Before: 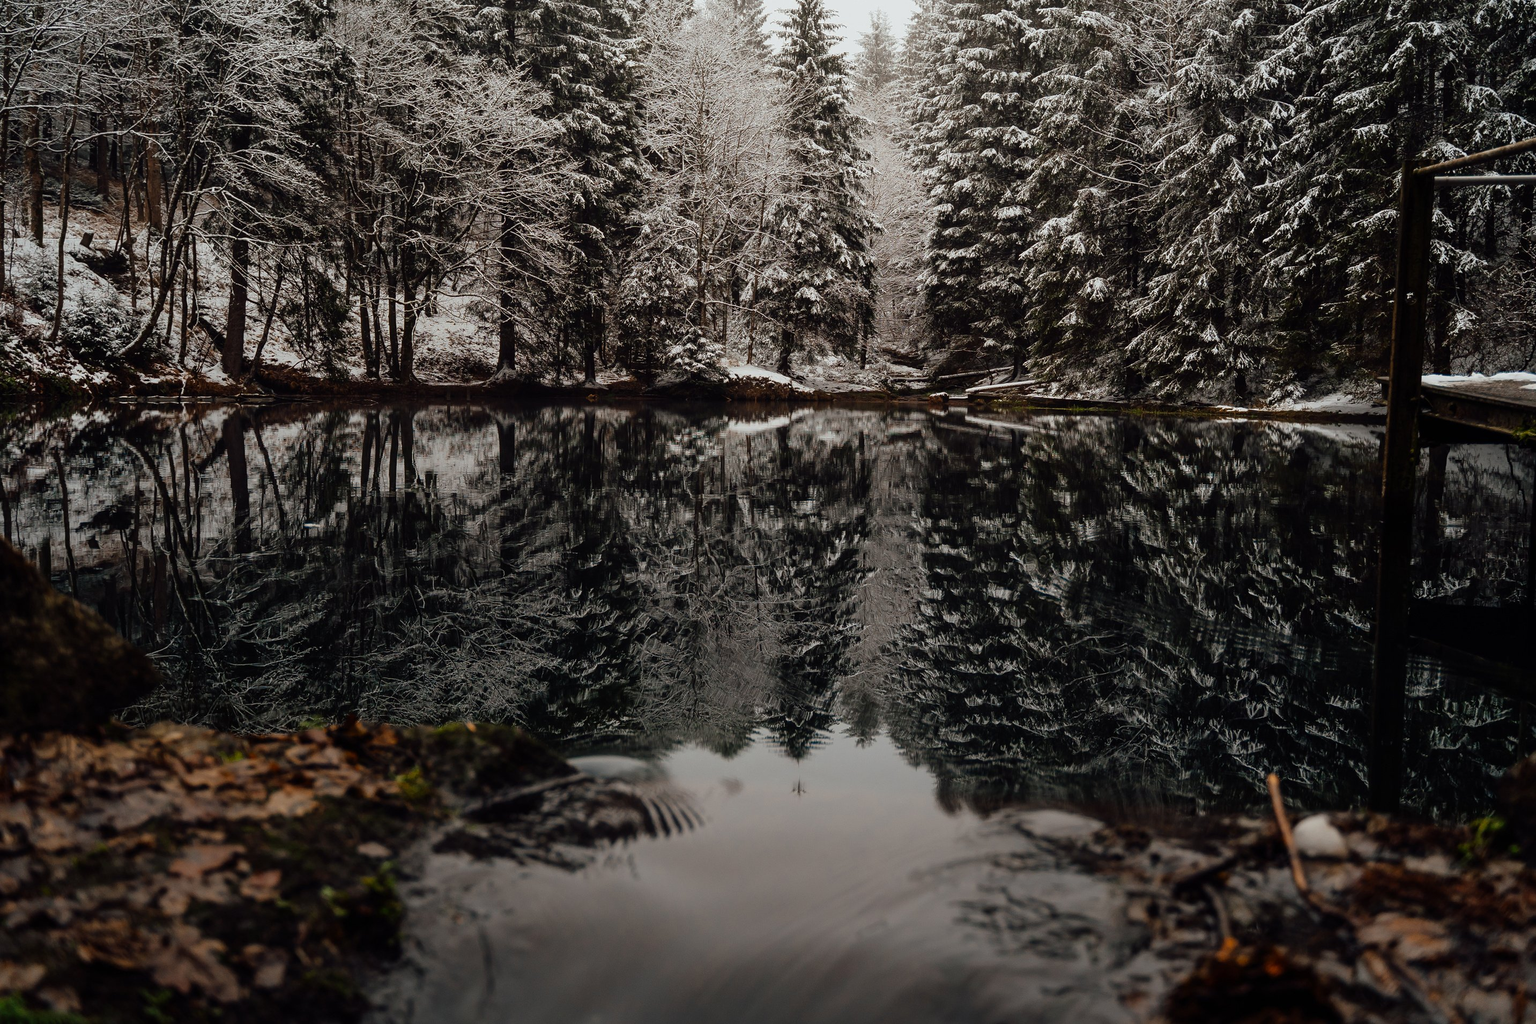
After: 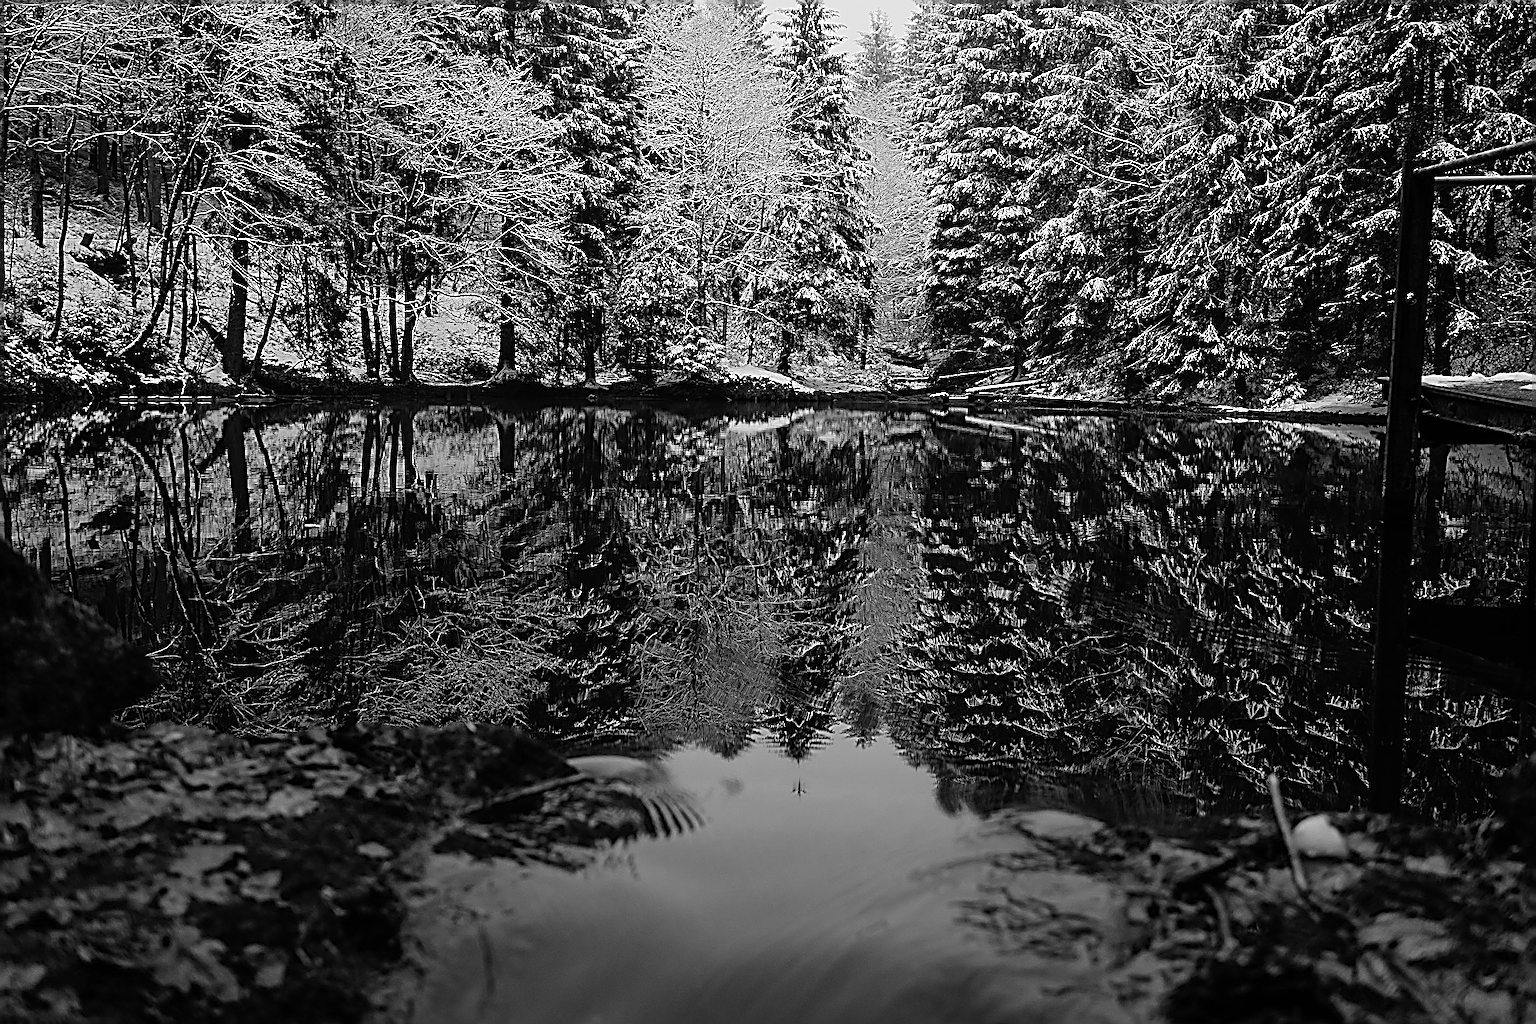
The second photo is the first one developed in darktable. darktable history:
monochrome: on, module defaults
sharpen: radius 3.158, amount 1.731
